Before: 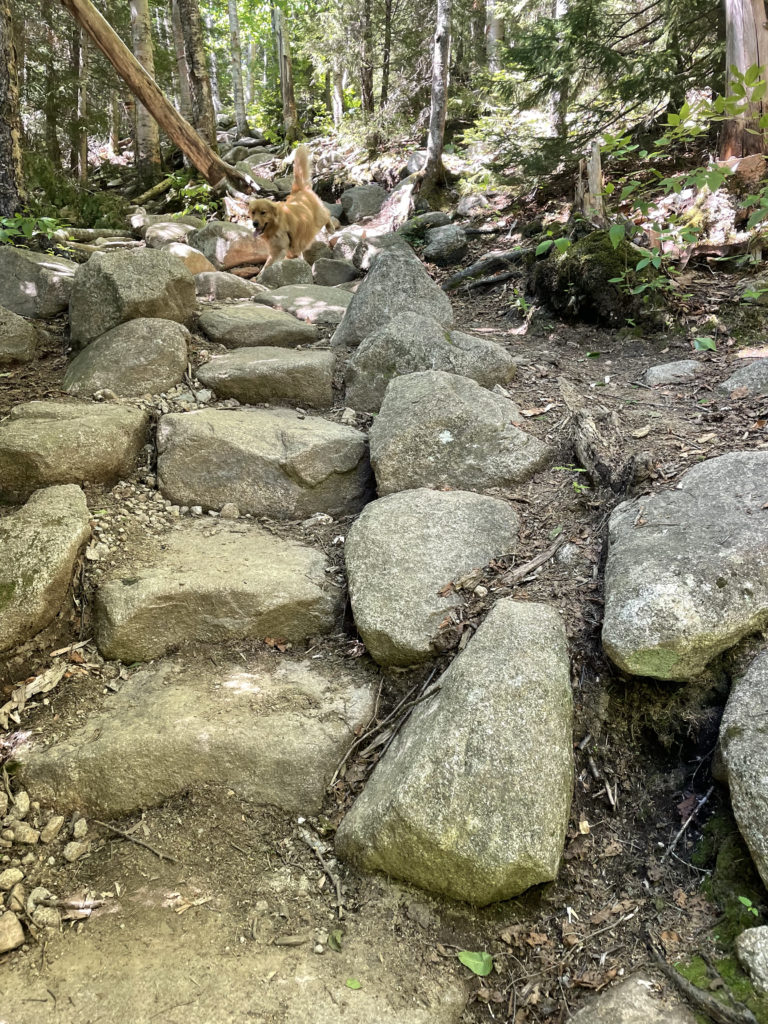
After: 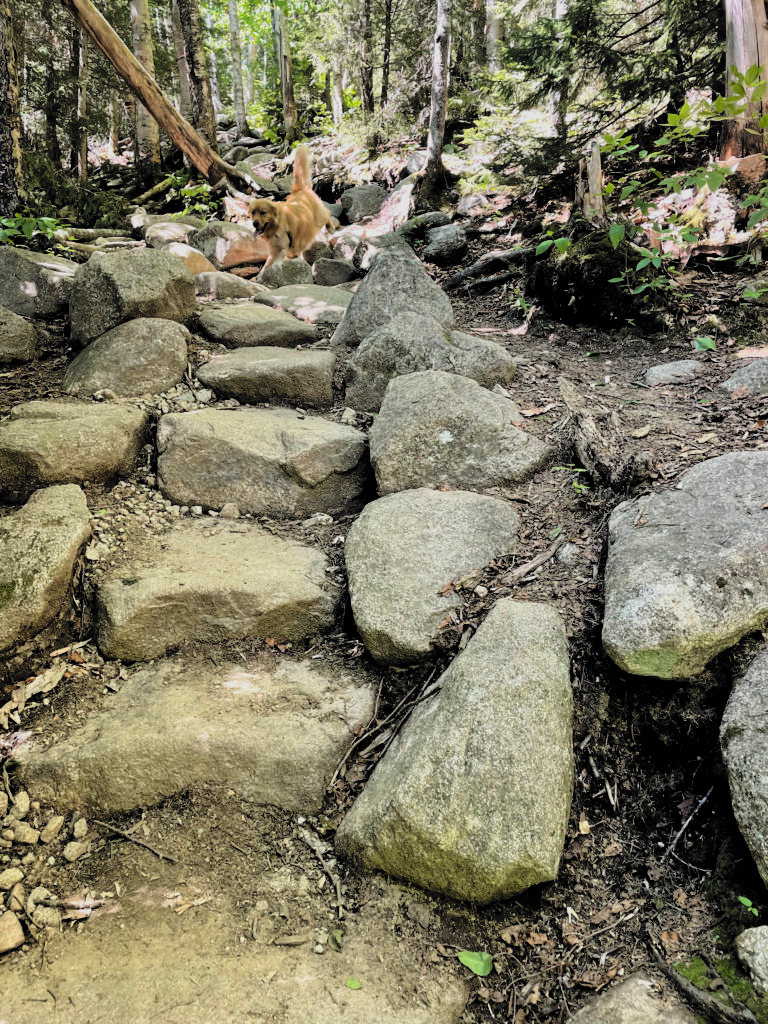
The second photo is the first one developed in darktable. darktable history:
filmic rgb: black relative exposure -5.01 EV, white relative exposure 3.97 EV, hardness 2.9, contrast 1.297, highlights saturation mix -29.32%, color science v6 (2022)
